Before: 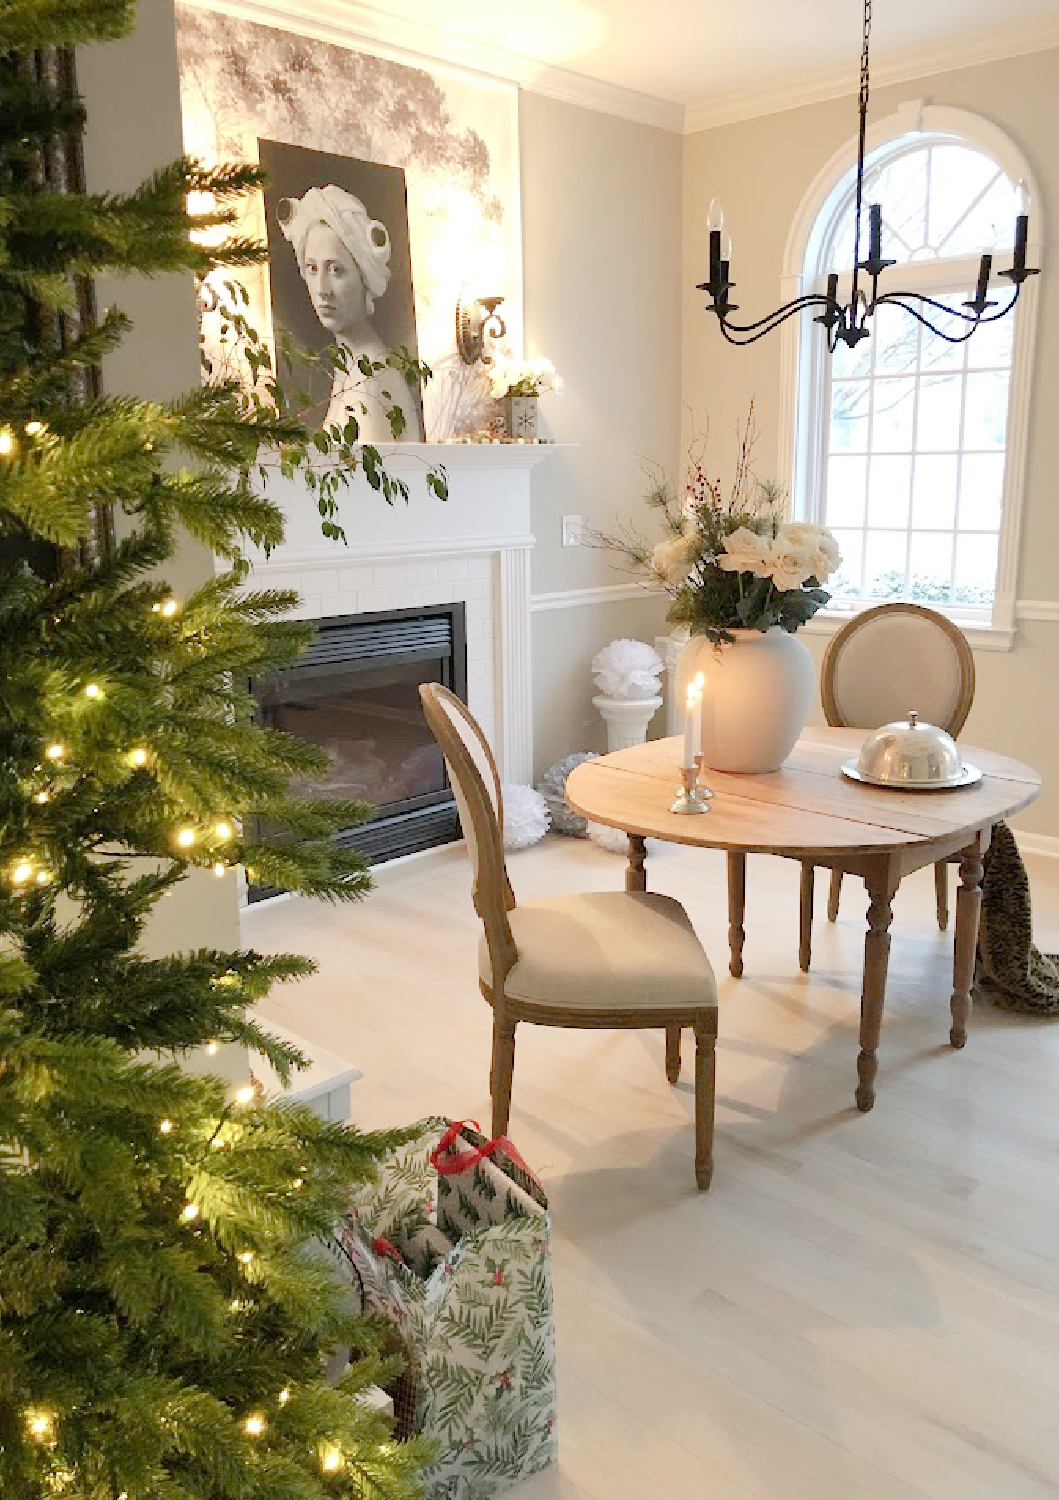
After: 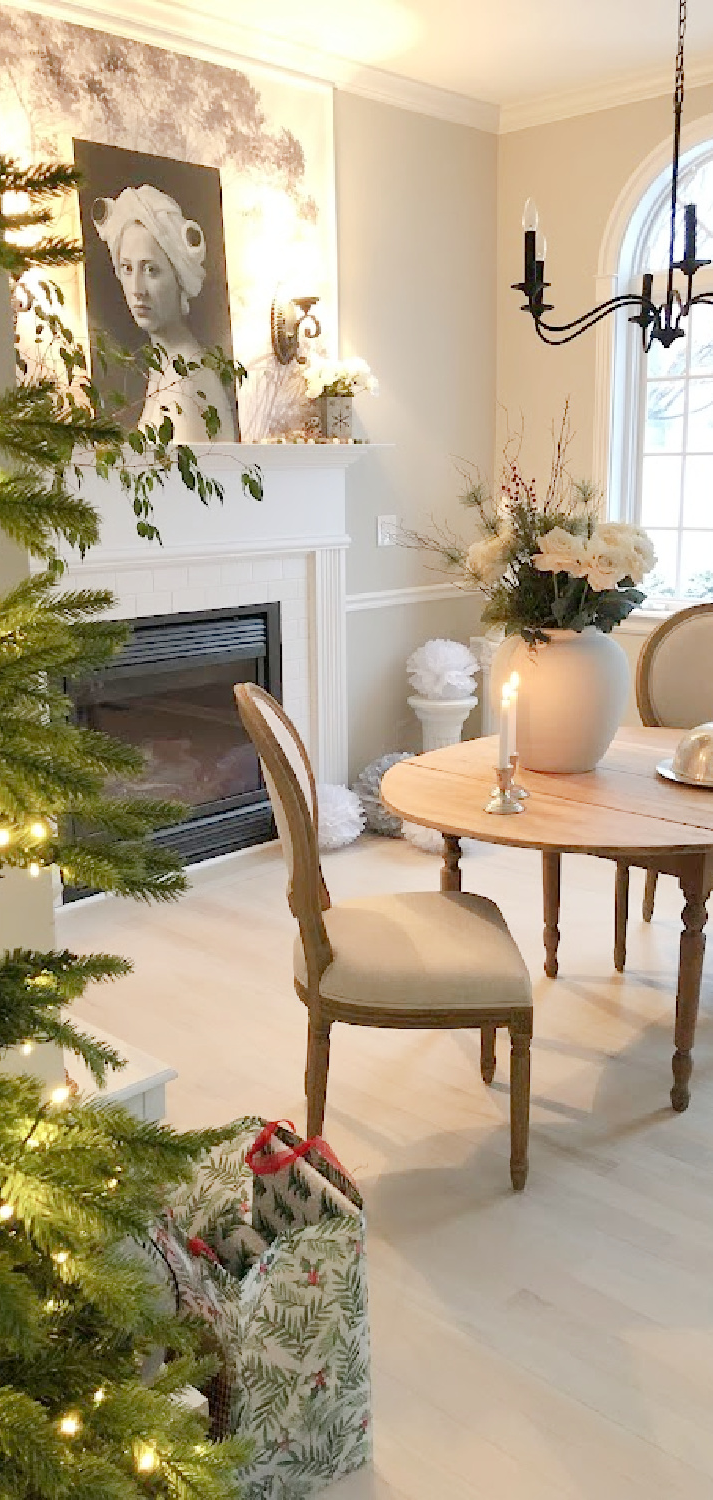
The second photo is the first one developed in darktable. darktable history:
crop and rotate: left 17.532%, right 15.083%
